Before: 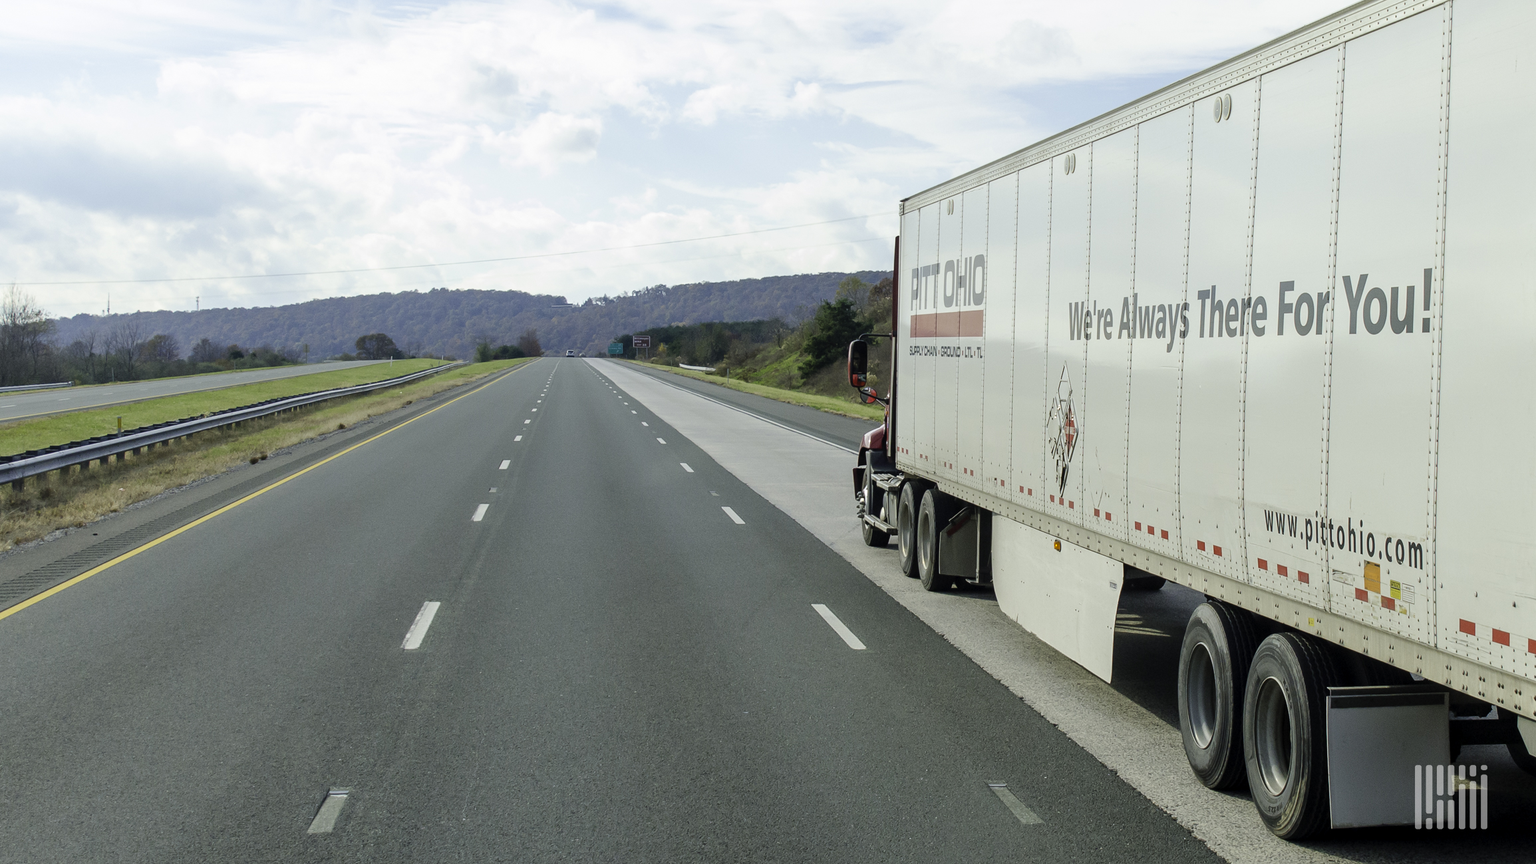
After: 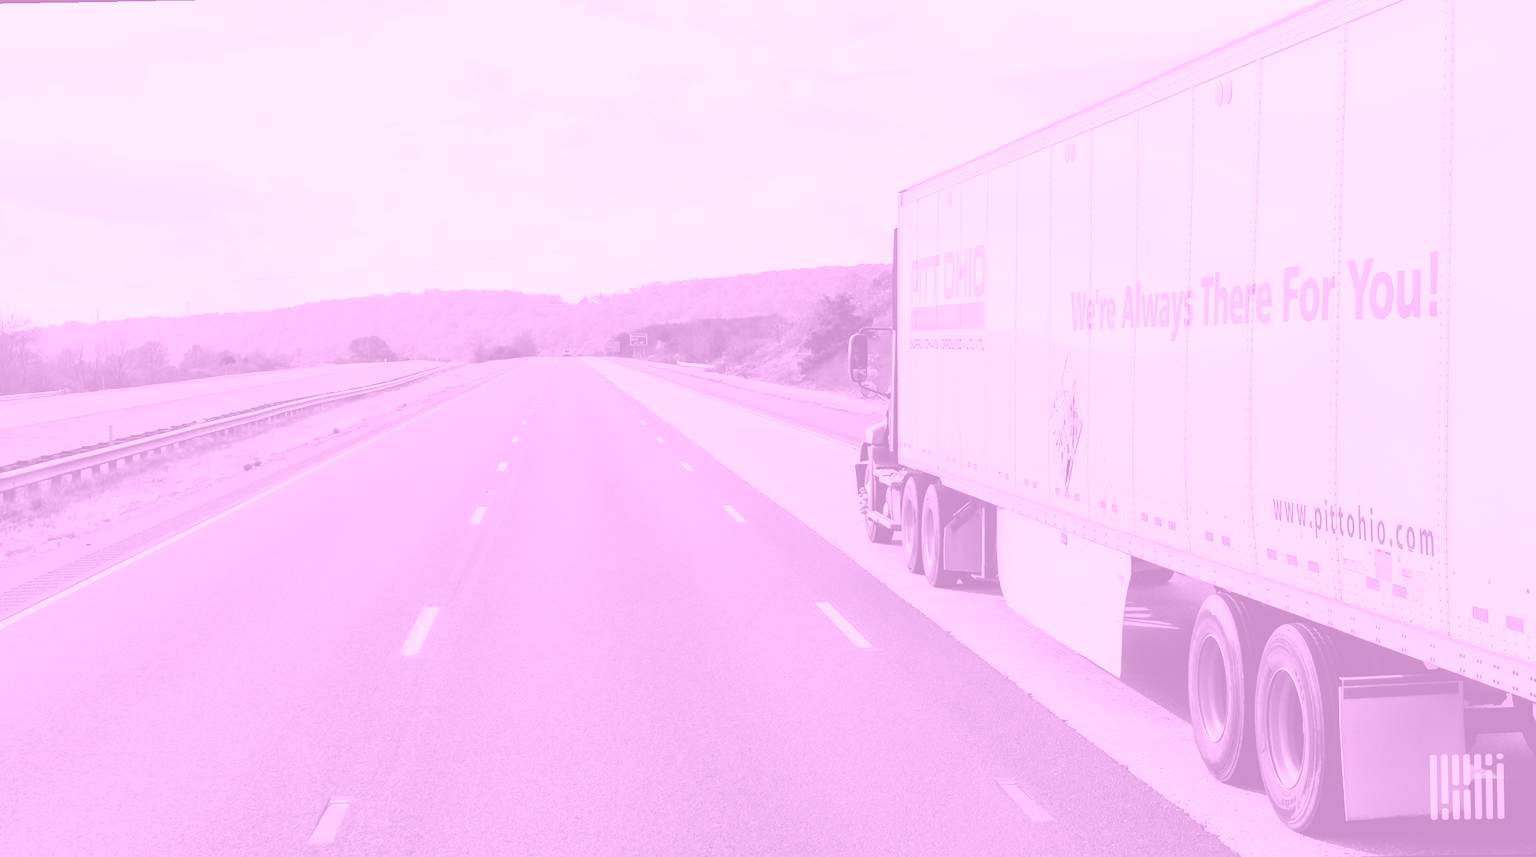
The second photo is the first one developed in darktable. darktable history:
rotate and perspective: rotation -1°, crop left 0.011, crop right 0.989, crop top 0.025, crop bottom 0.975
colorize: hue 331.2°, saturation 69%, source mix 30.28%, lightness 69.02%, version 1
contrast brightness saturation: contrast 0.06, brightness -0.01, saturation -0.23
tone equalizer: -8 EV -0.417 EV, -7 EV -0.389 EV, -6 EV -0.333 EV, -5 EV -0.222 EV, -3 EV 0.222 EV, -2 EV 0.333 EV, -1 EV 0.389 EV, +0 EV 0.417 EV, edges refinement/feathering 500, mask exposure compensation -1.57 EV, preserve details no
